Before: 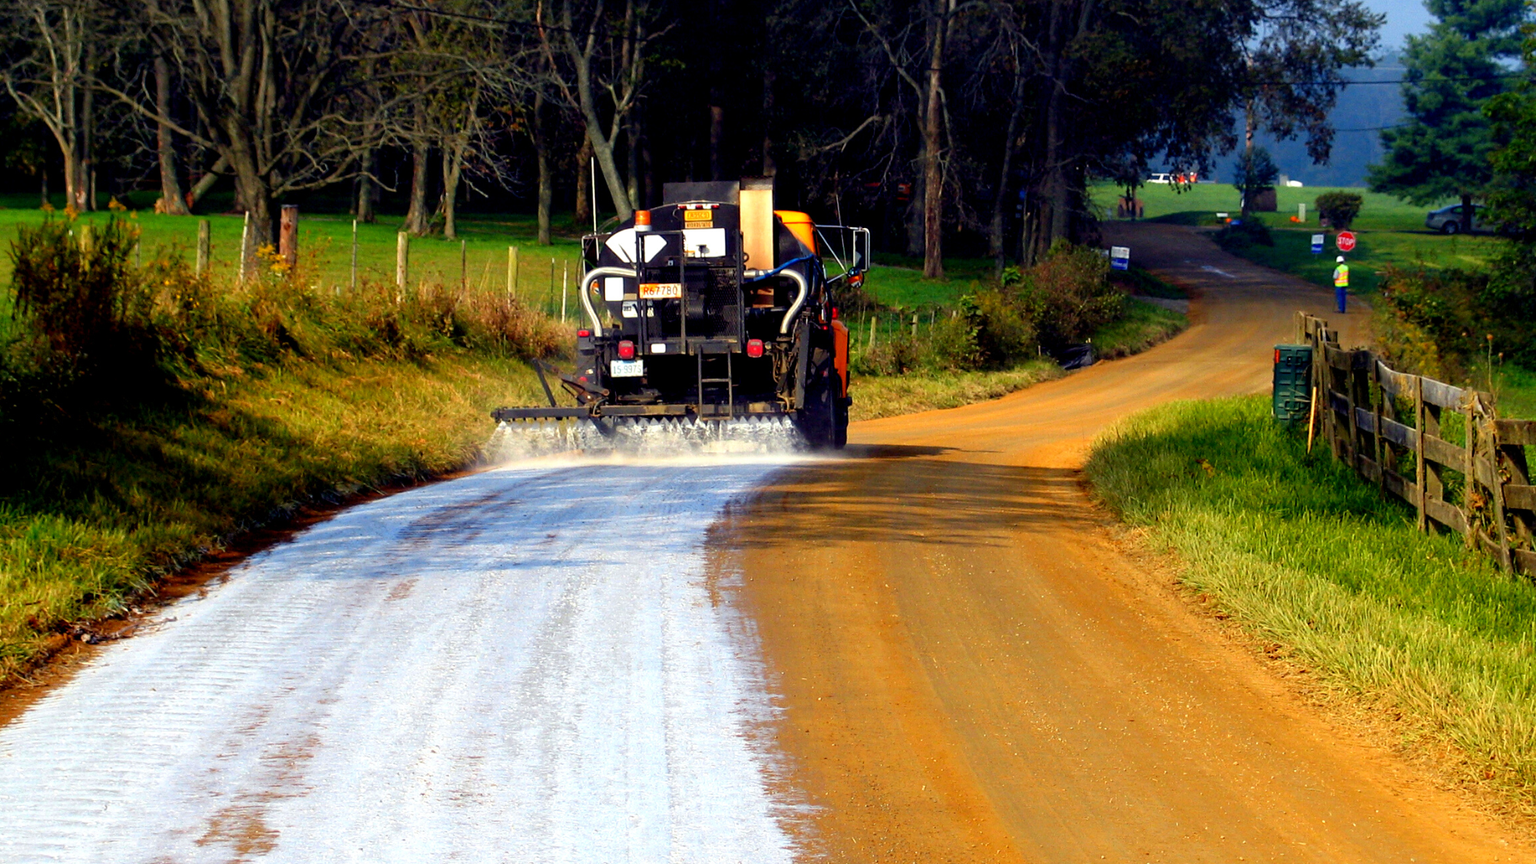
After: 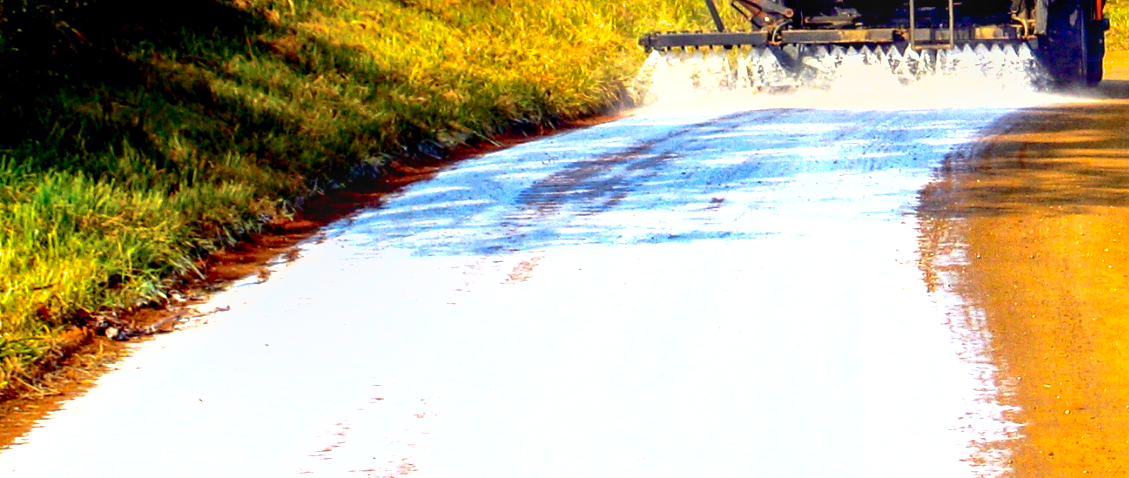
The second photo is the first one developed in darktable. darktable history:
shadows and highlights: on, module defaults
crop: top 44.314%, right 43.502%, bottom 13.109%
local contrast: detail 130%
base curve: curves: ch0 [(0, 0) (0.472, 0.455) (1, 1)], preserve colors none
exposure: black level correction 0, exposure 1.001 EV, compensate exposure bias true, compensate highlight preservation false
contrast brightness saturation: contrast 0.218
